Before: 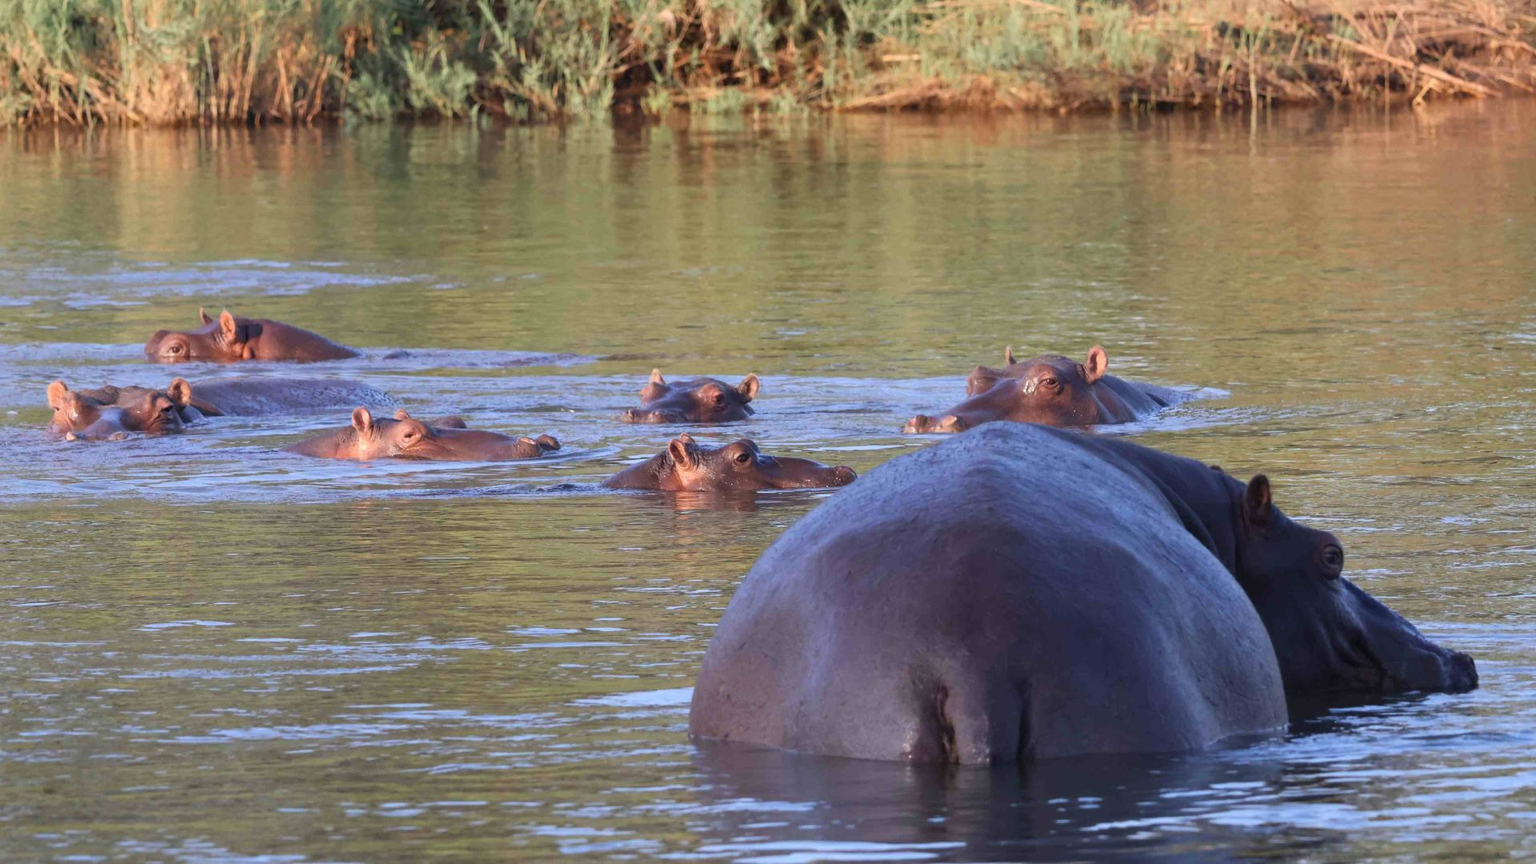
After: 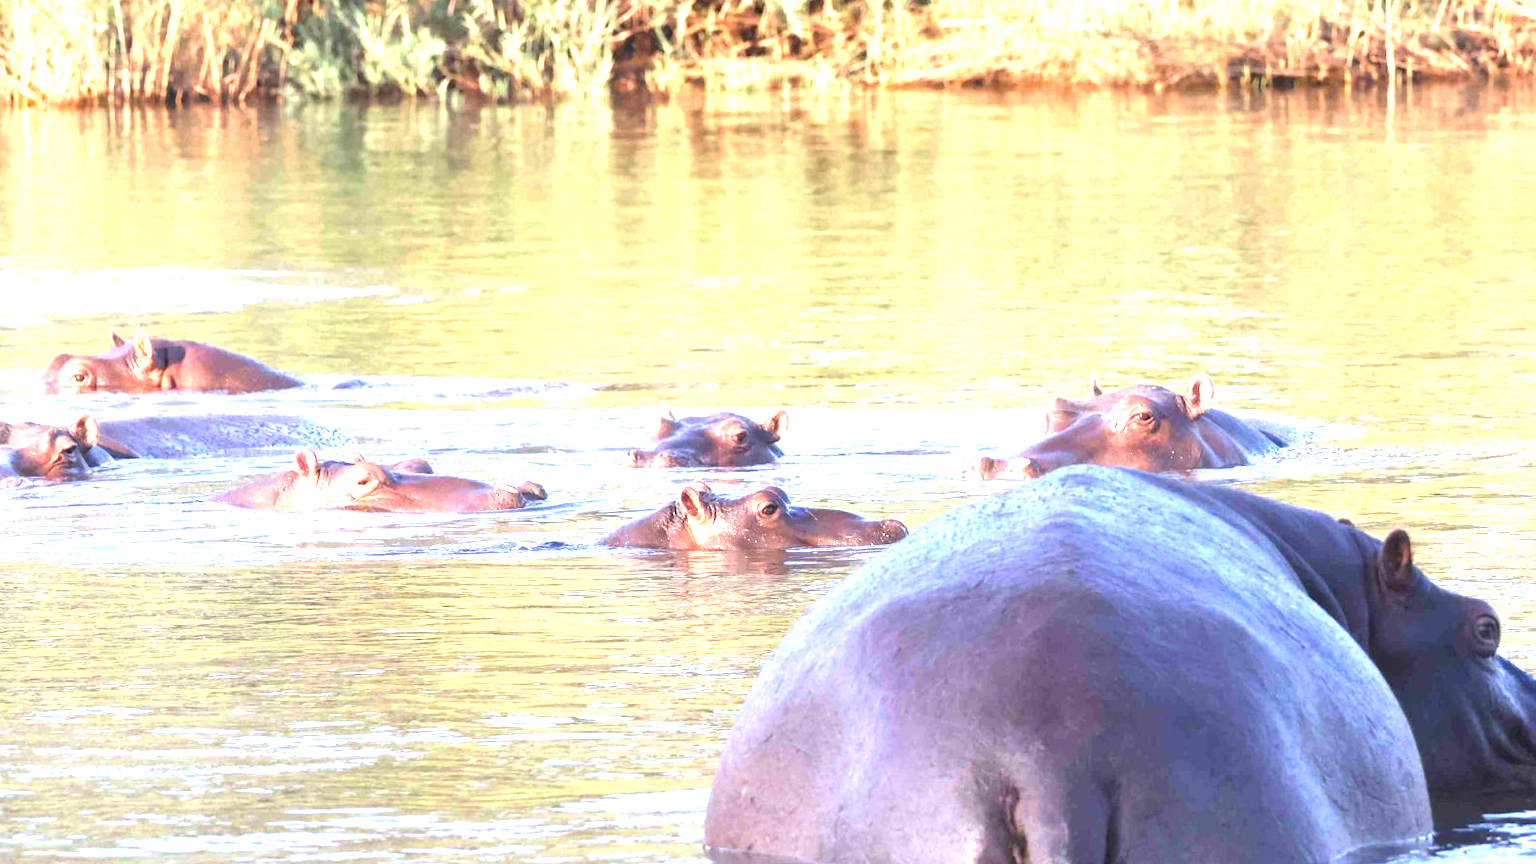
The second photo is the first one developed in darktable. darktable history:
crop and rotate: left 7.196%, top 4.574%, right 10.605%, bottom 13.178%
exposure: black level correction 0, exposure 2.088 EV, compensate exposure bias true, compensate highlight preservation false
